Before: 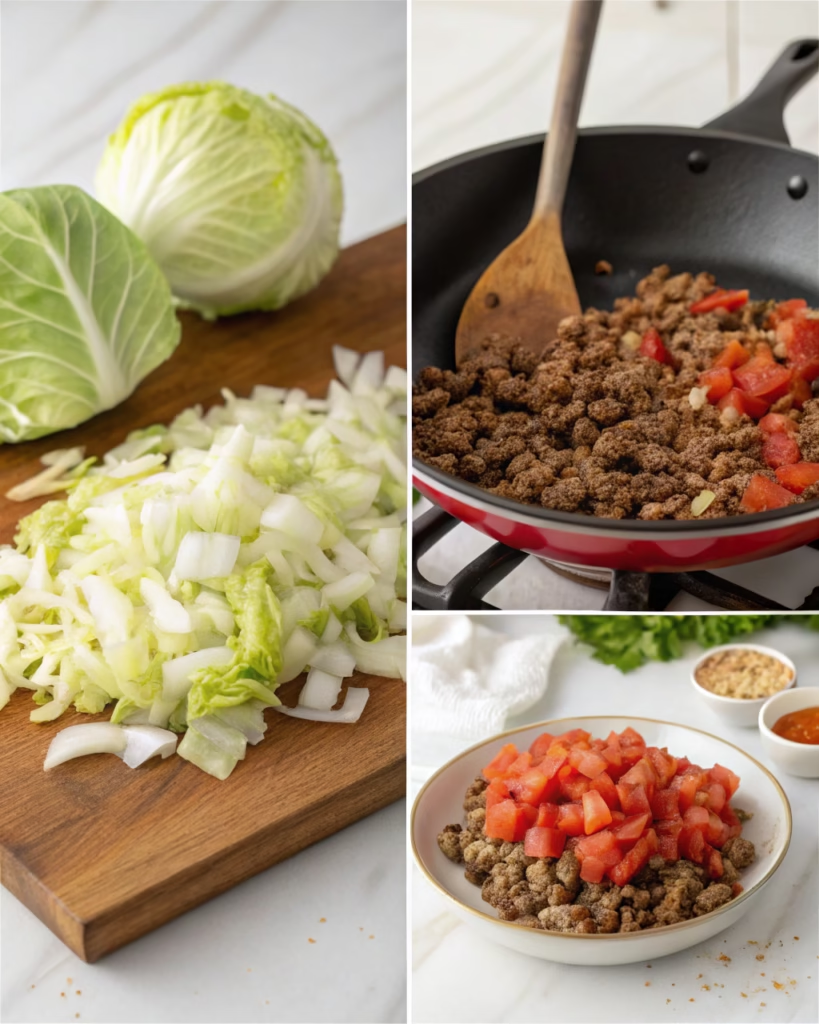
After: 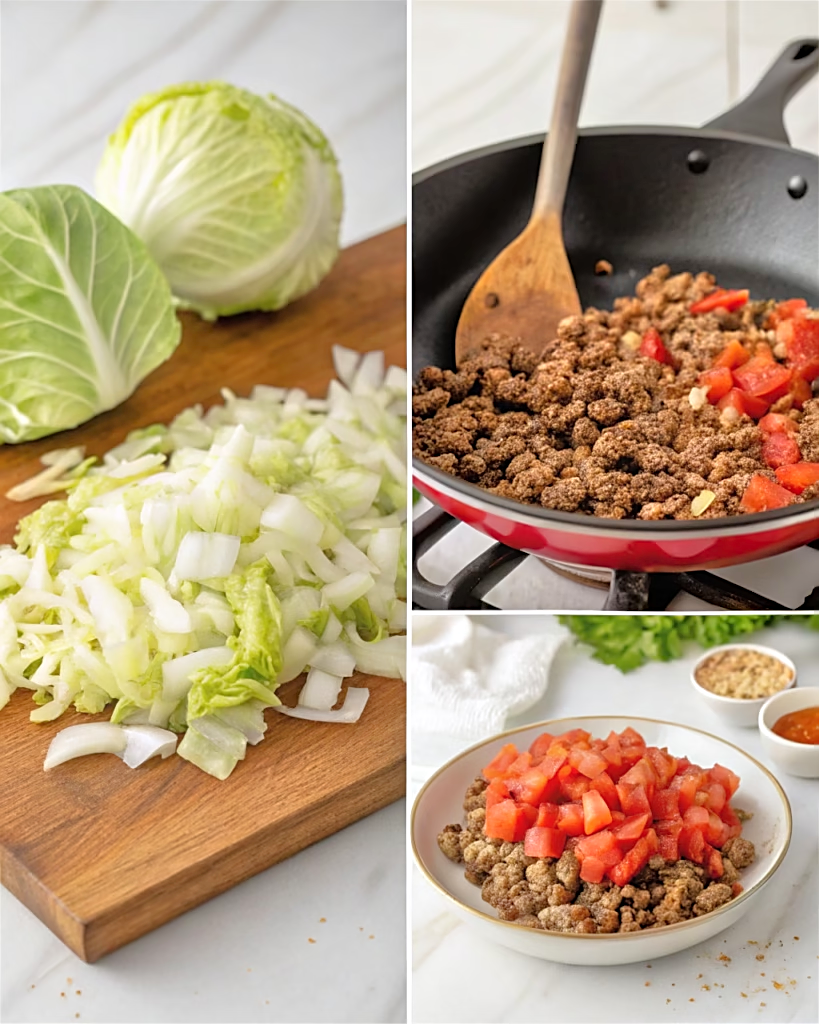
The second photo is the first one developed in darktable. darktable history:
tone equalizer: -7 EV 0.15 EV, -6 EV 0.6 EV, -5 EV 1.15 EV, -4 EV 1.33 EV, -3 EV 1.15 EV, -2 EV 0.6 EV, -1 EV 0.15 EV, mask exposure compensation -0.5 EV
sharpen: on, module defaults
